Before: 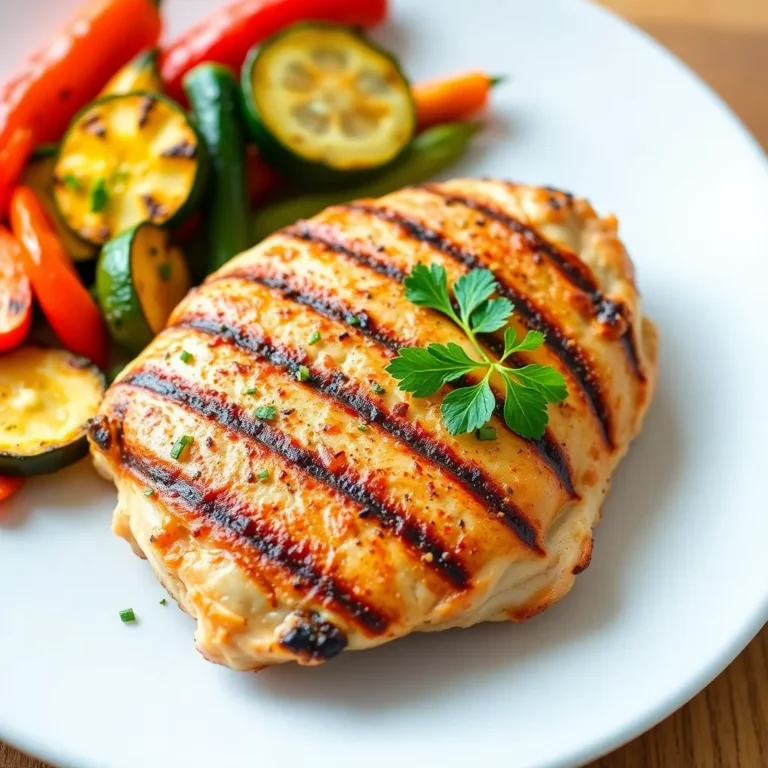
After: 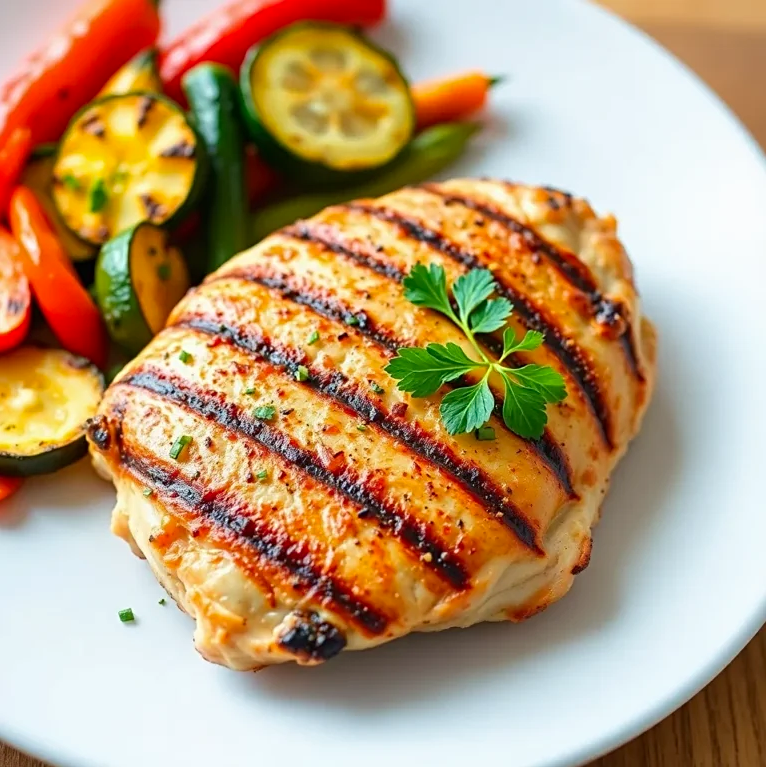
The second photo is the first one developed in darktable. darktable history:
crop and rotate: left 0.198%, bottom 0.007%
sharpen: radius 2.49, amount 0.338
contrast brightness saturation: contrast -0.013, brightness -0.012, saturation 0.038
